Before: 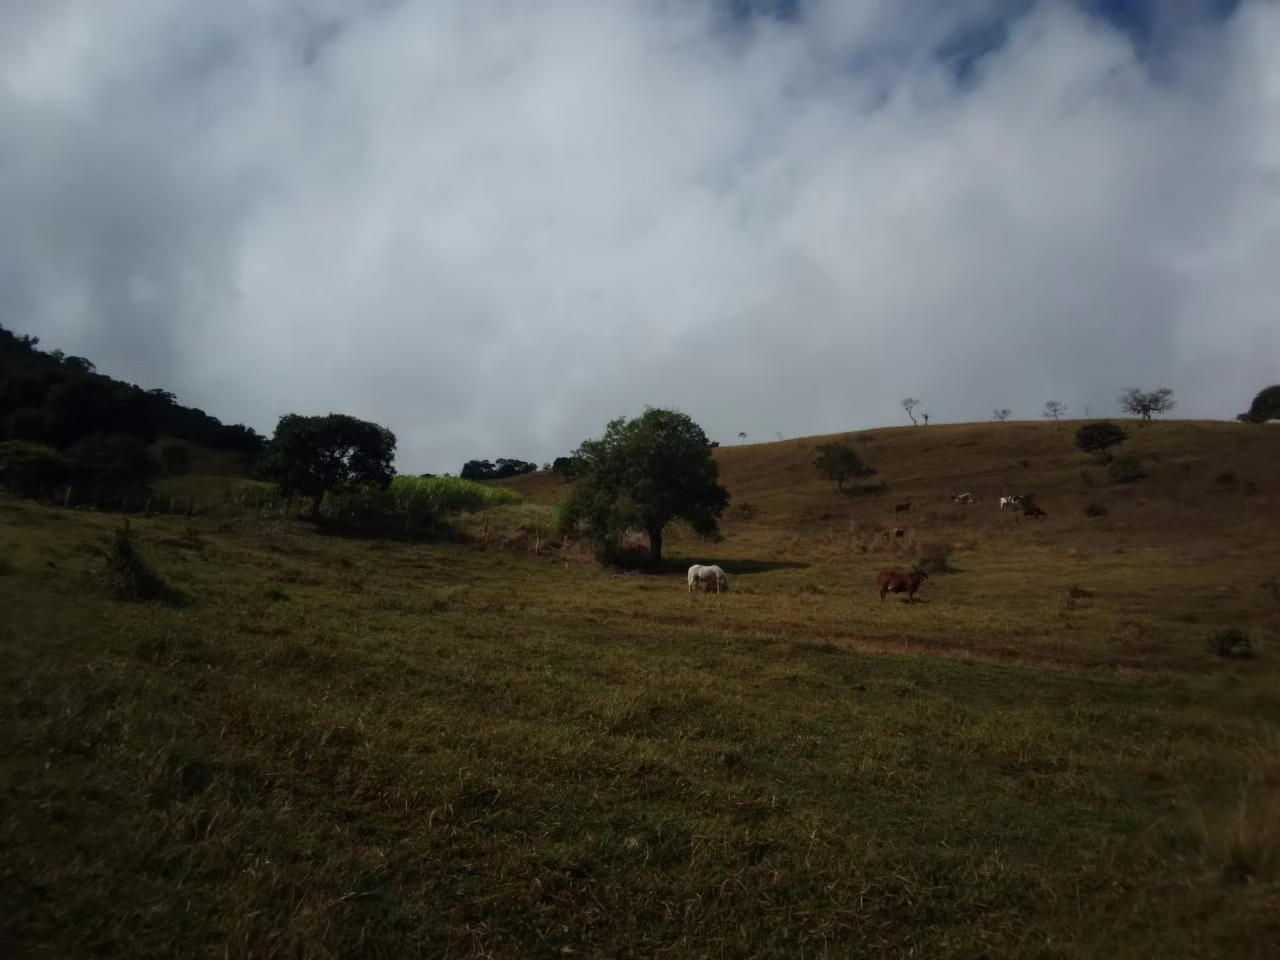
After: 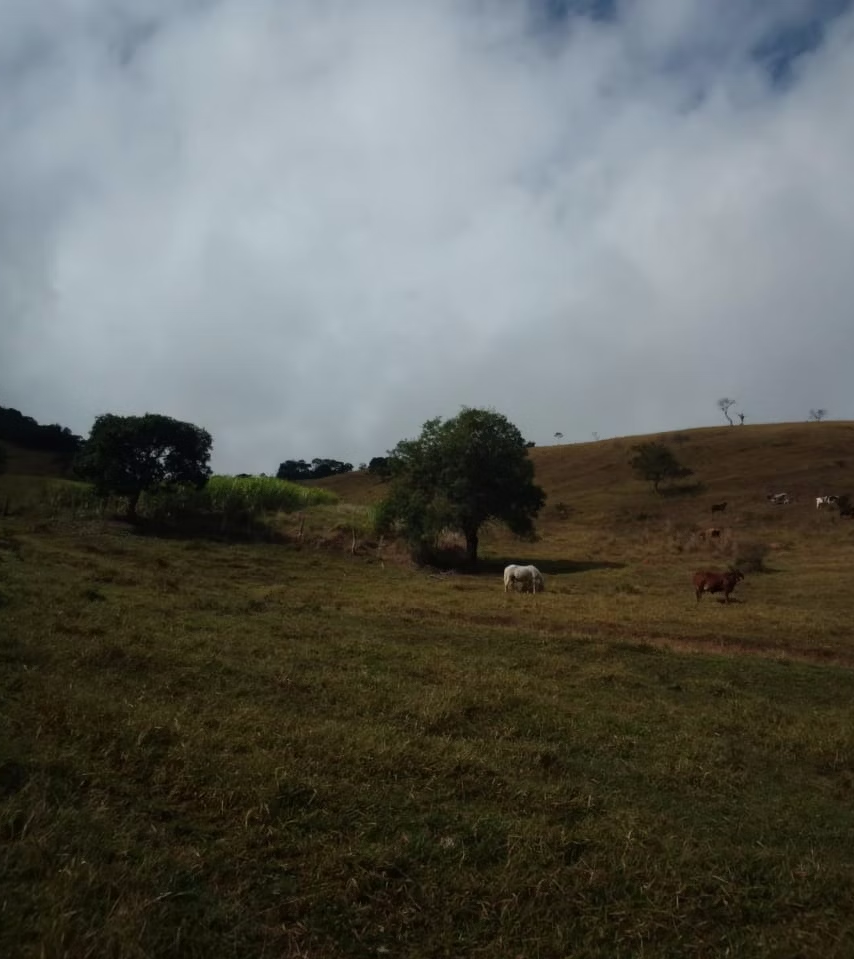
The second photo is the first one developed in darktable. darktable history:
crop and rotate: left 14.45%, right 18.783%
